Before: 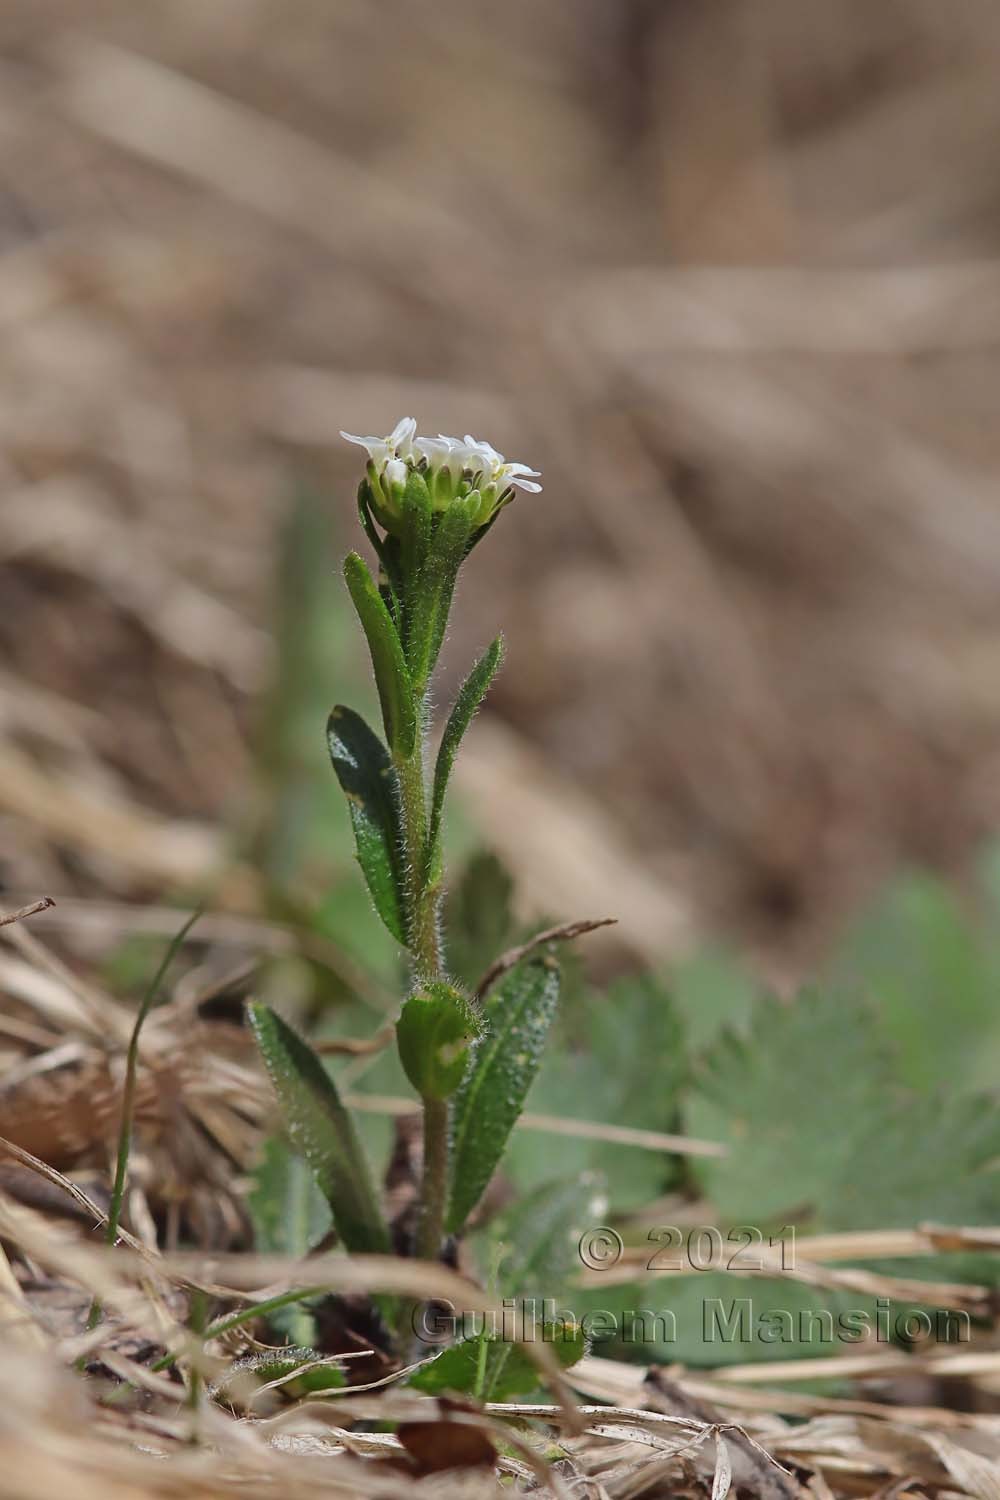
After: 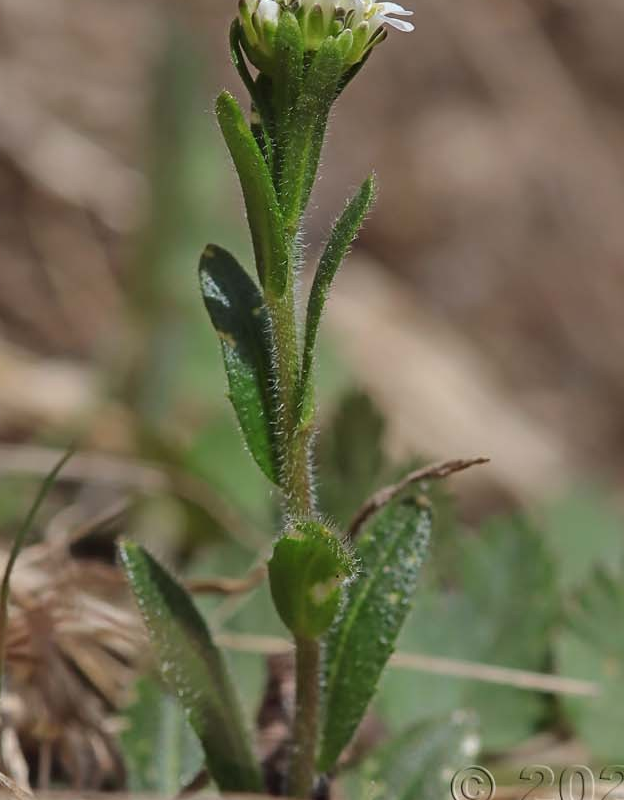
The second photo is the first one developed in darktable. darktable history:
crop: left 12.844%, top 30.776%, right 24.668%, bottom 15.854%
